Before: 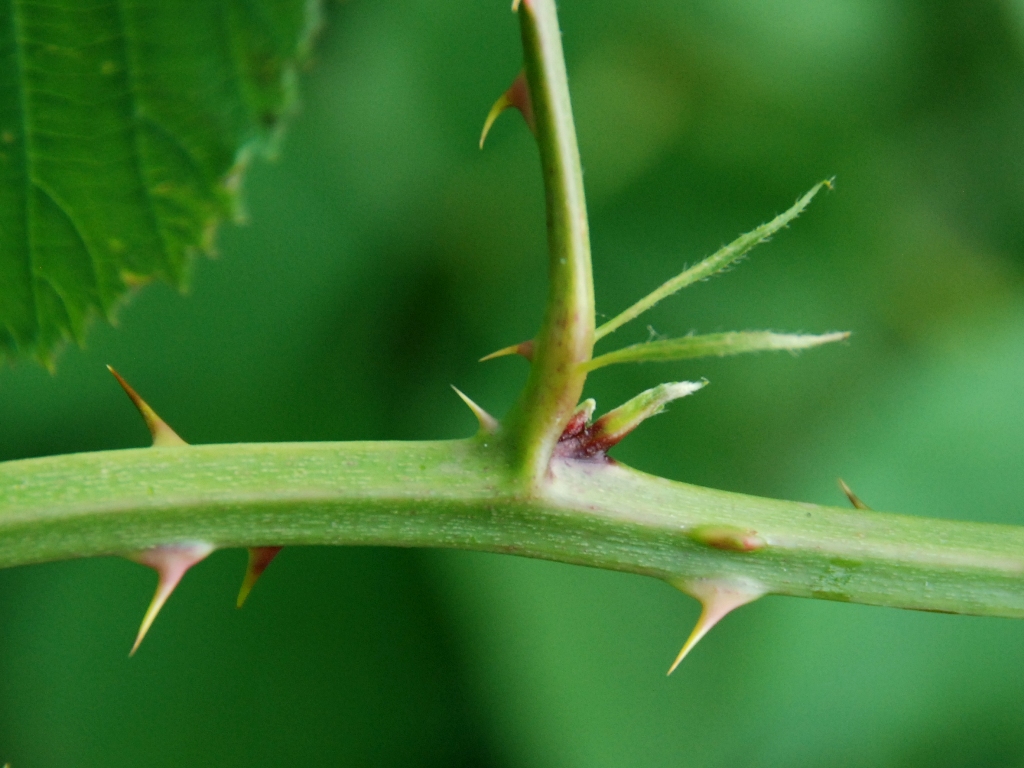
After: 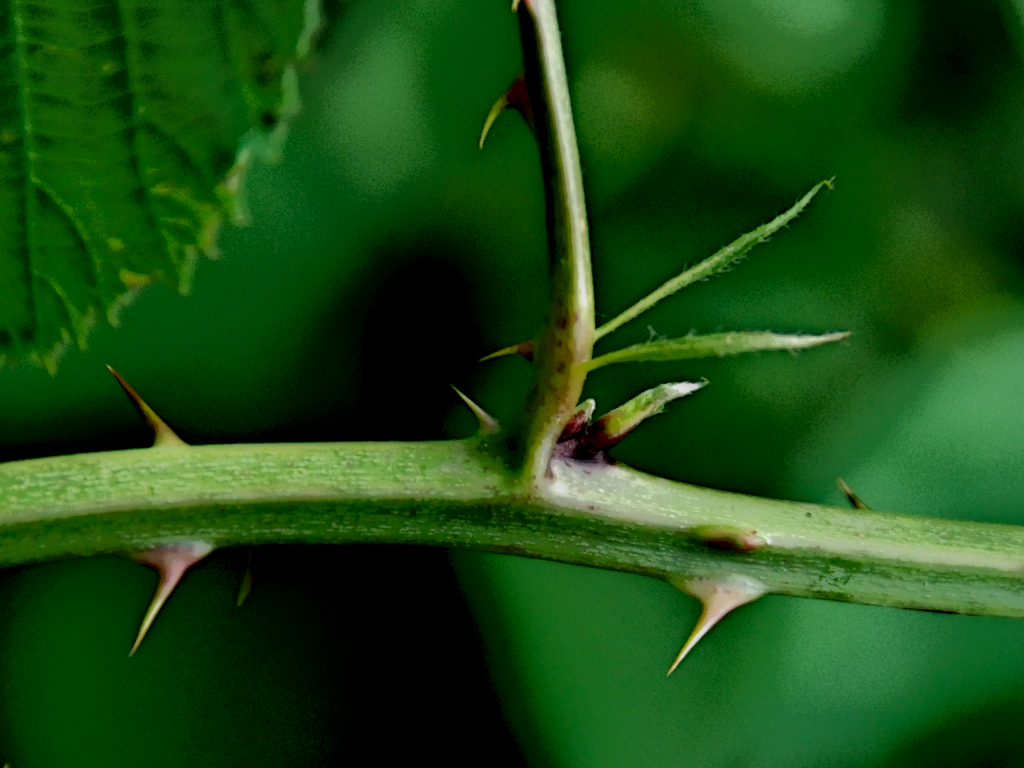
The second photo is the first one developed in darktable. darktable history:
filmic rgb: black relative exposure -8.18 EV, white relative exposure 2.2 EV, target white luminance 99.924%, hardness 7.14, latitude 74.44%, contrast 1.326, highlights saturation mix -1.52%, shadows ↔ highlights balance 30.27%, color science v6 (2022)
local contrast: highlights 1%, shadows 248%, detail 164%, midtone range 0.008
shadows and highlights: low approximation 0.01, soften with gaussian
